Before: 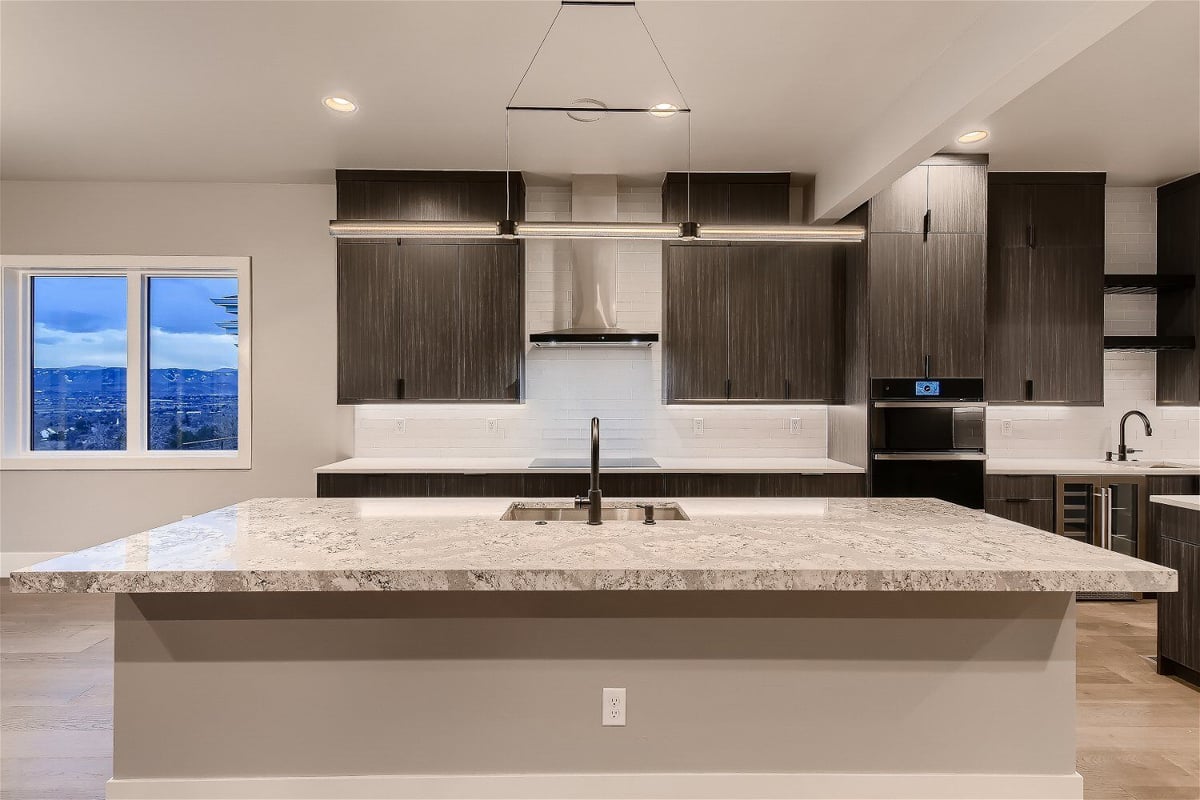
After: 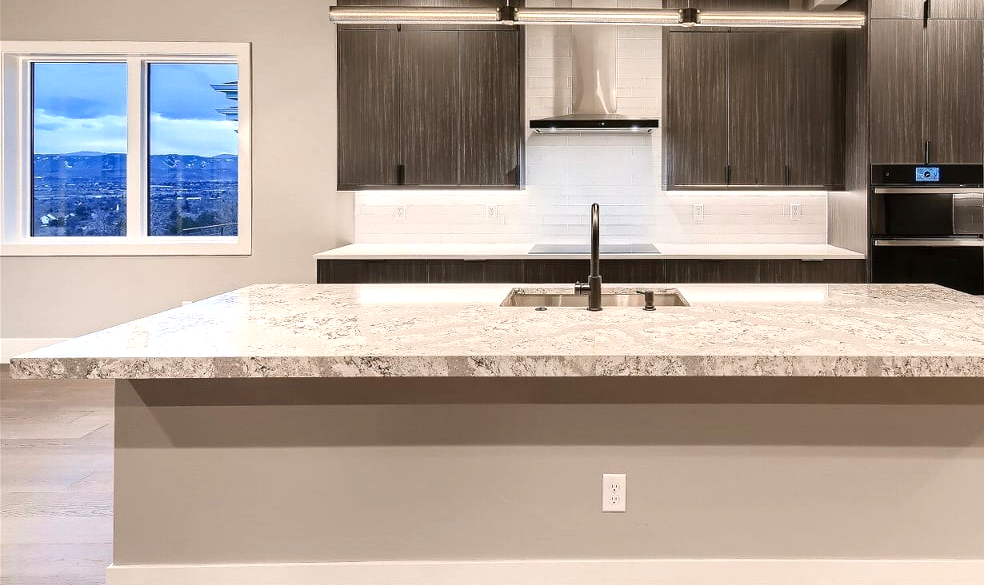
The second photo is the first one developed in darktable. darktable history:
crop: top 26.806%, right 17.988%
exposure: black level correction 0, exposure 0.499 EV, compensate exposure bias true, compensate highlight preservation false
